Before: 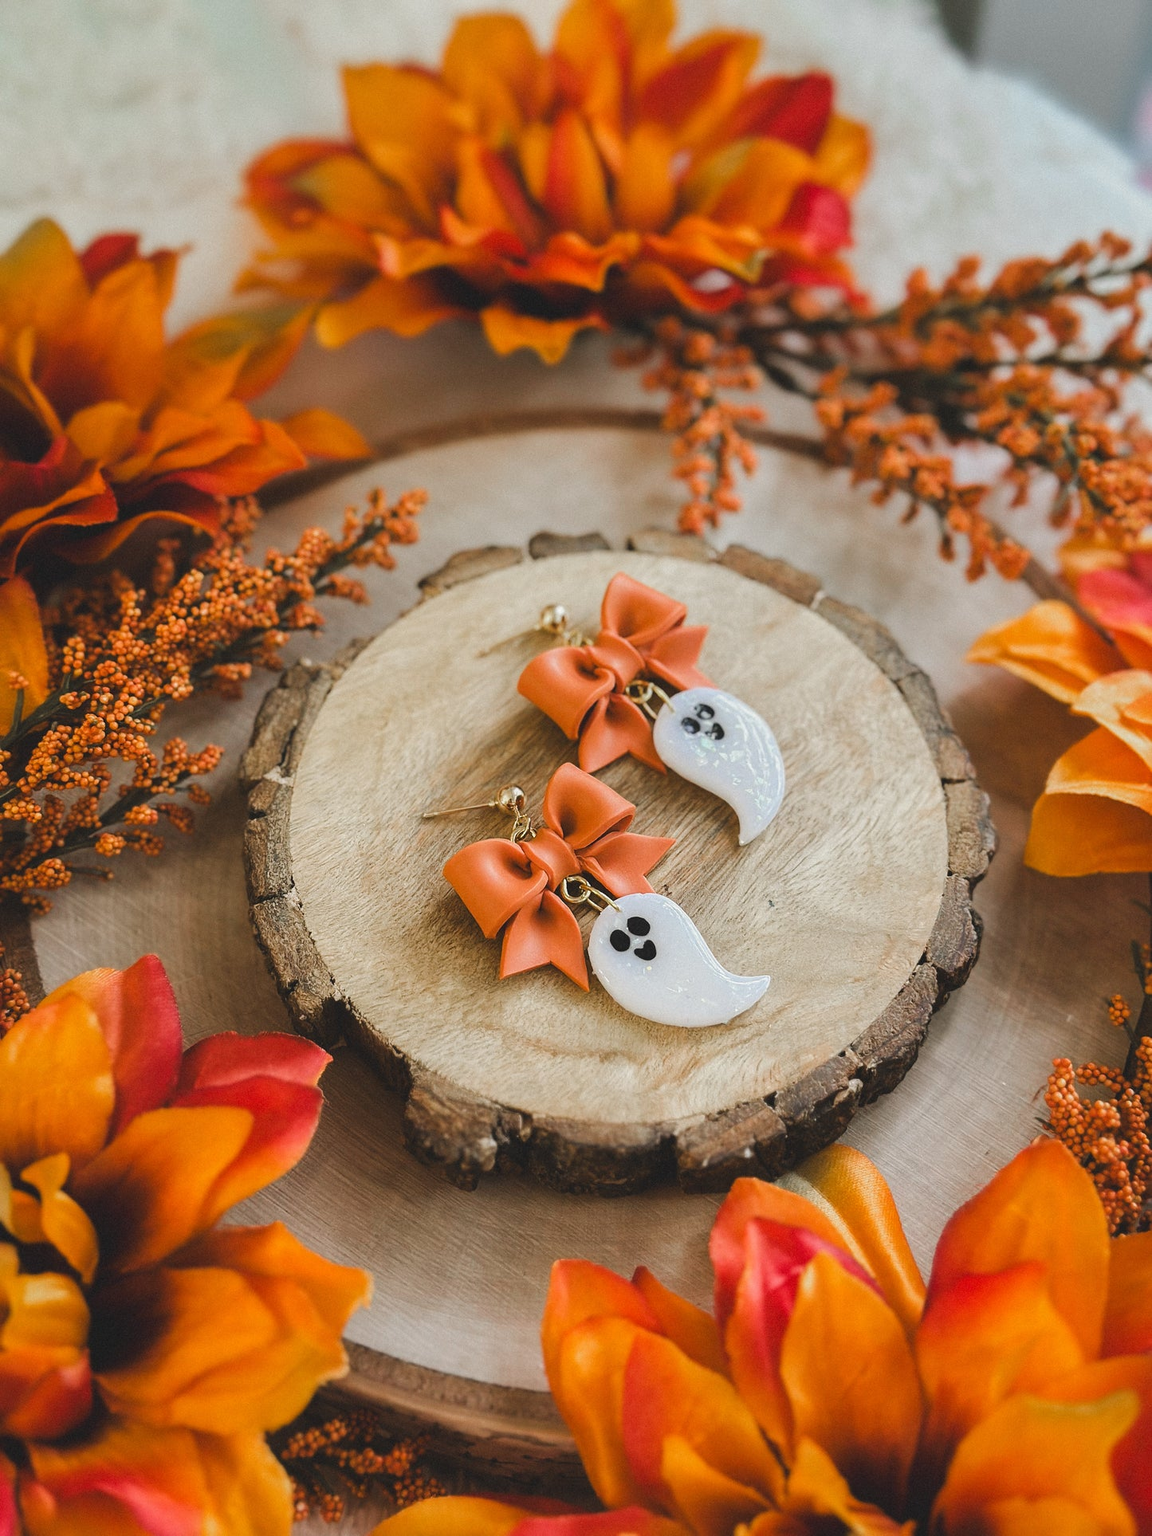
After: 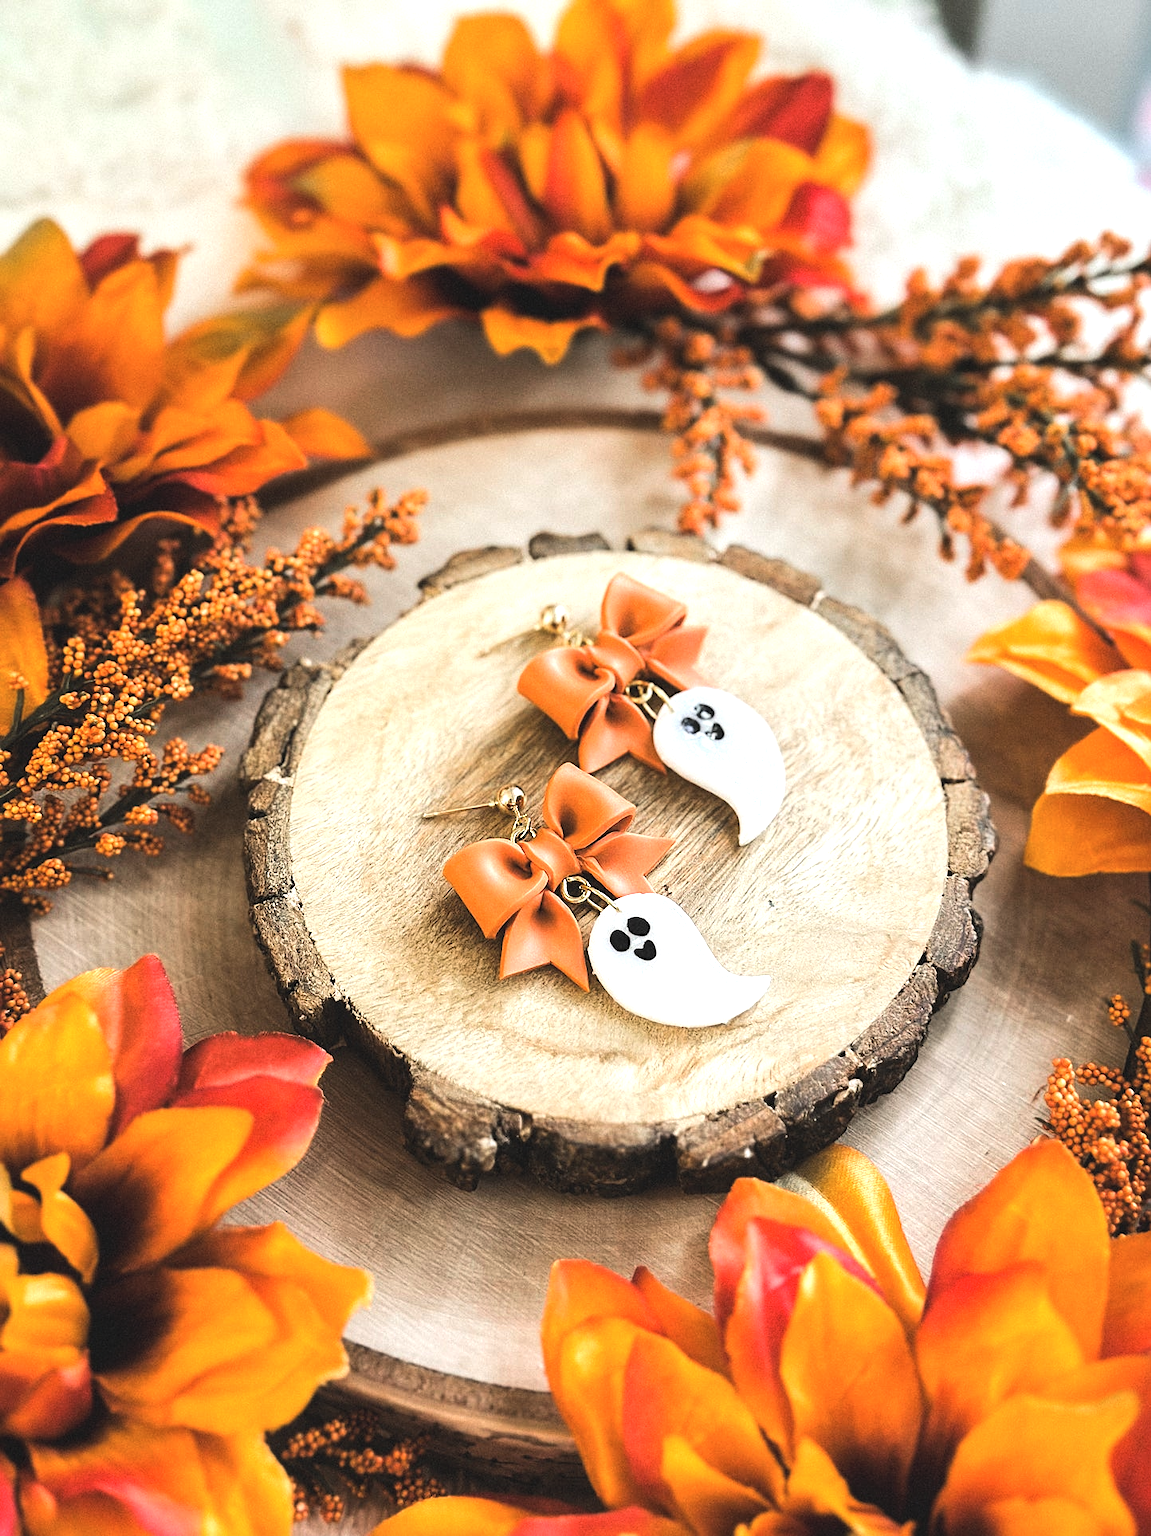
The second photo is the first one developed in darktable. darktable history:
contrast brightness saturation: brightness 0.13
local contrast: highlights 100%, shadows 100%, detail 120%, midtone range 0.2
tone equalizer: -8 EV -1.08 EV, -7 EV -1.01 EV, -6 EV -0.867 EV, -5 EV -0.578 EV, -3 EV 0.578 EV, -2 EV 0.867 EV, -1 EV 1.01 EV, +0 EV 1.08 EV, edges refinement/feathering 500, mask exposure compensation -1.57 EV, preserve details no
sharpen: amount 0.2
